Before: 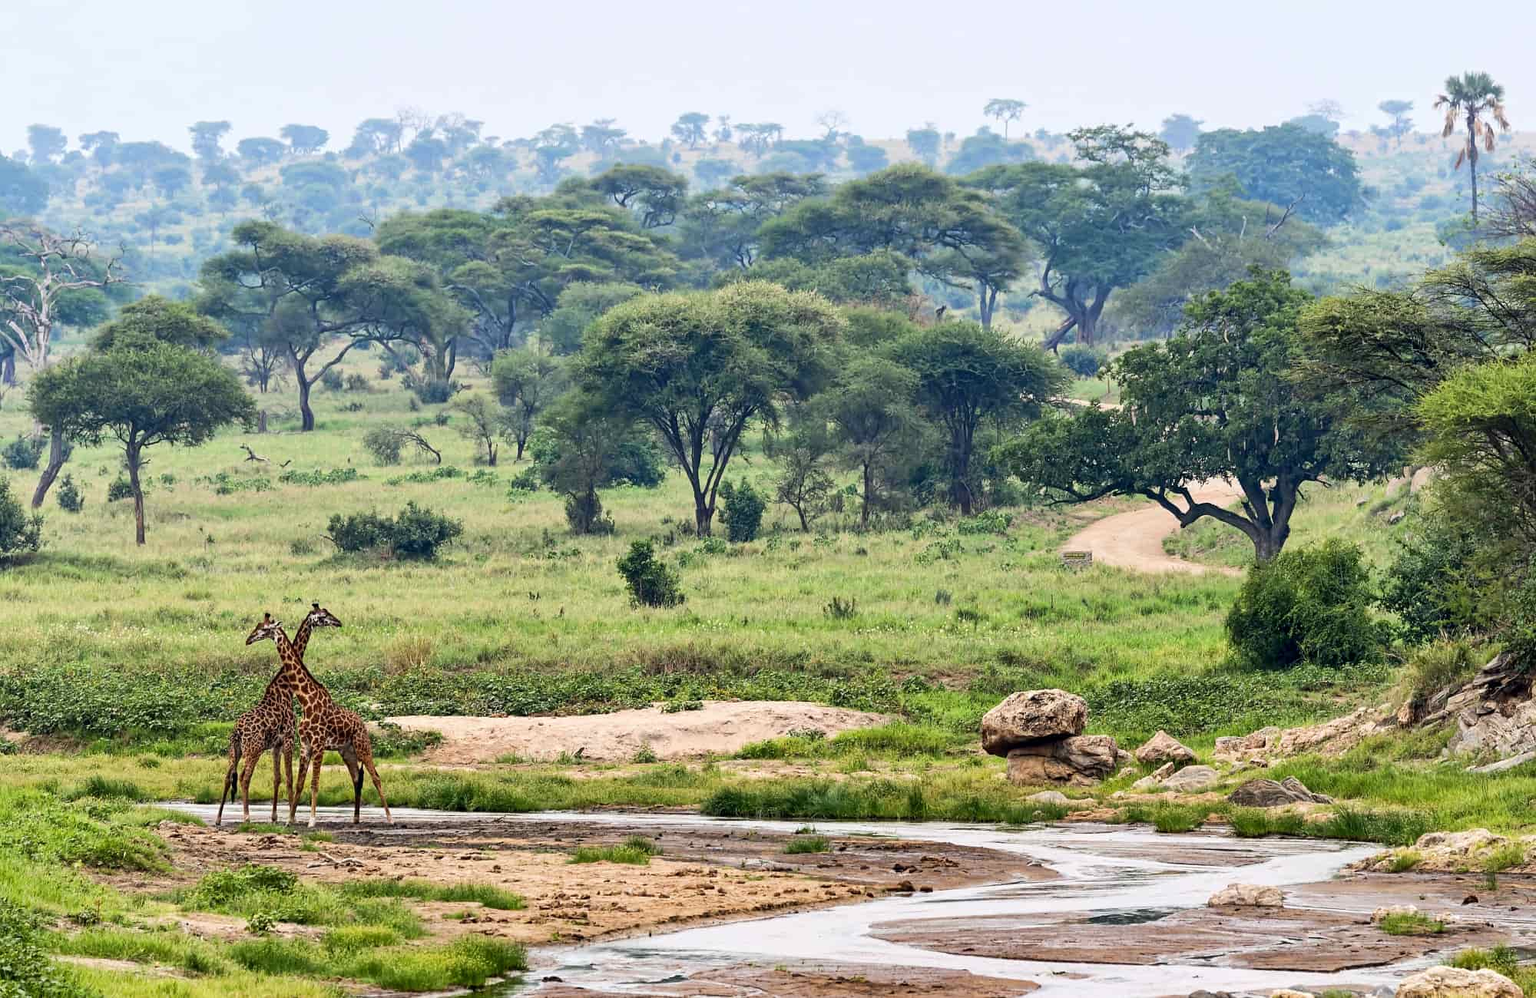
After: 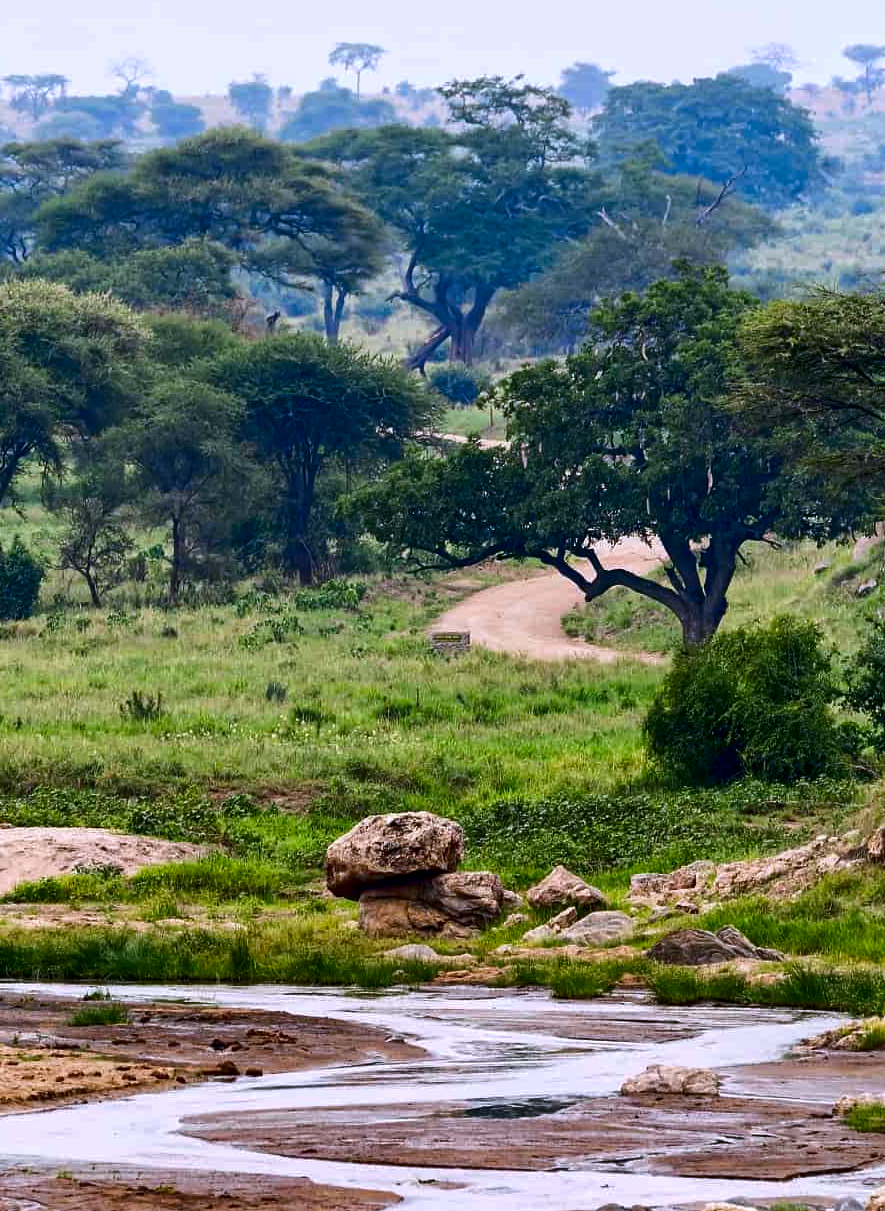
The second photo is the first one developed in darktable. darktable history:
contrast brightness saturation: brightness -0.25, saturation 0.2
crop: left 47.628%, top 6.643%, right 7.874%
white balance: red 1.004, blue 1.096
